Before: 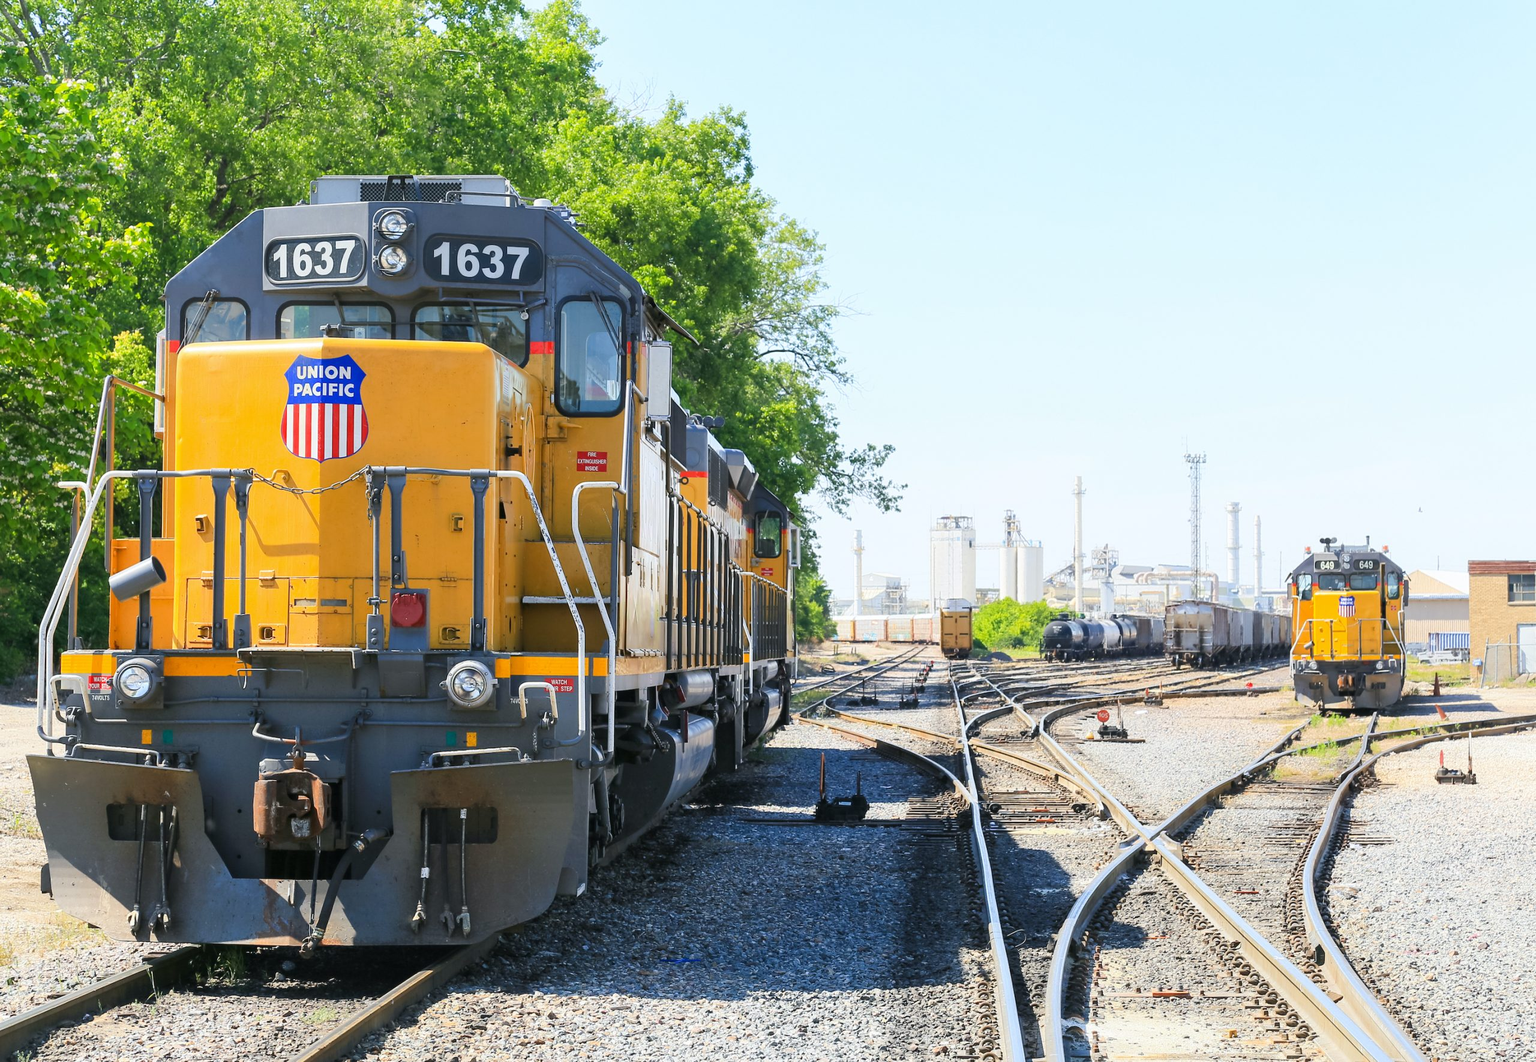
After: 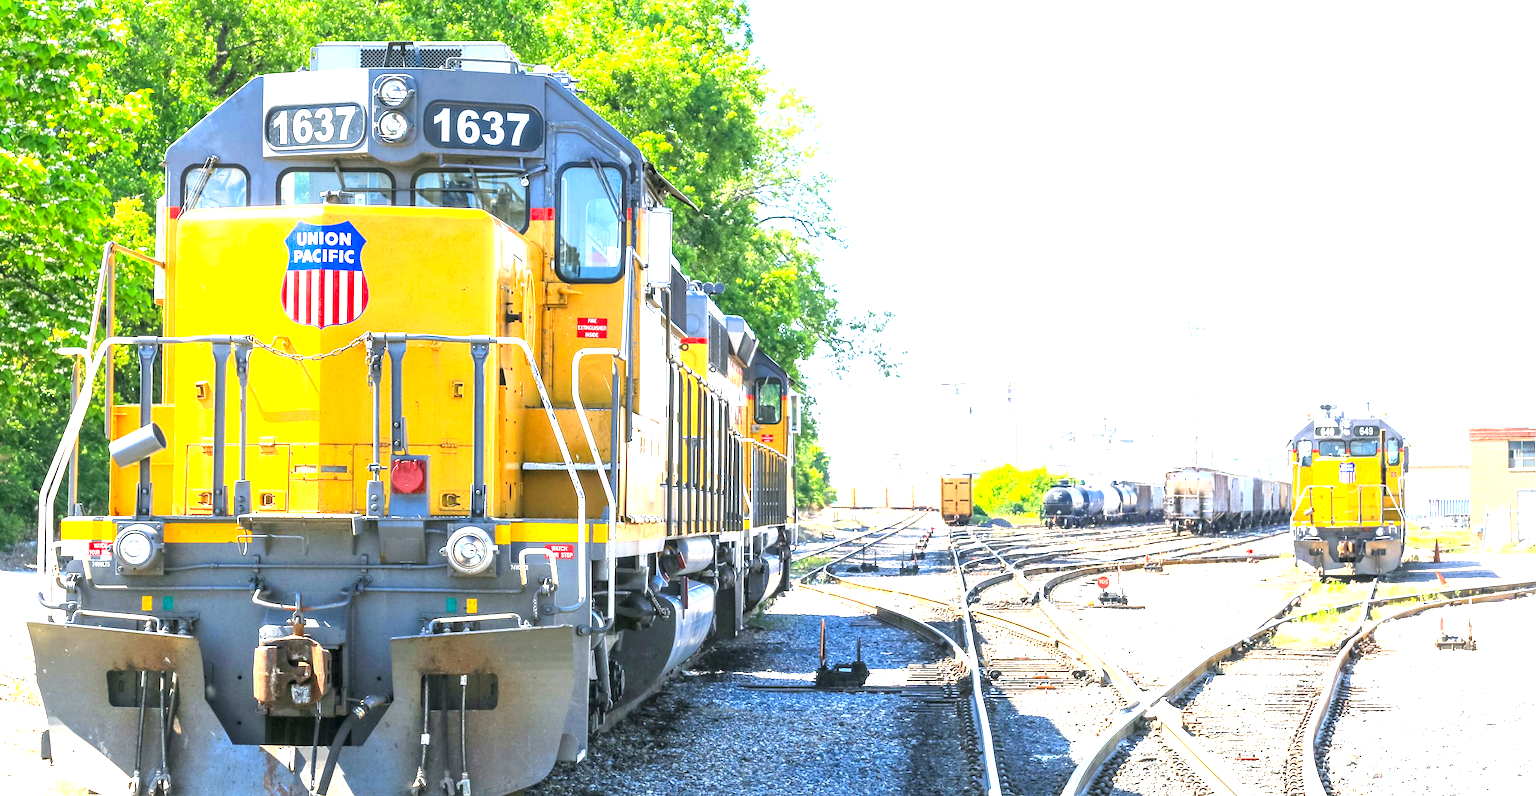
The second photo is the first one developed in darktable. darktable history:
crop and rotate: top 12.601%, bottom 12.316%
contrast brightness saturation: contrast 0.073, brightness 0.084, saturation 0.184
exposure: black level correction 0, exposure 1.368 EV, compensate highlight preservation false
local contrast: highlights 62%, detail 143%, midtone range 0.429
